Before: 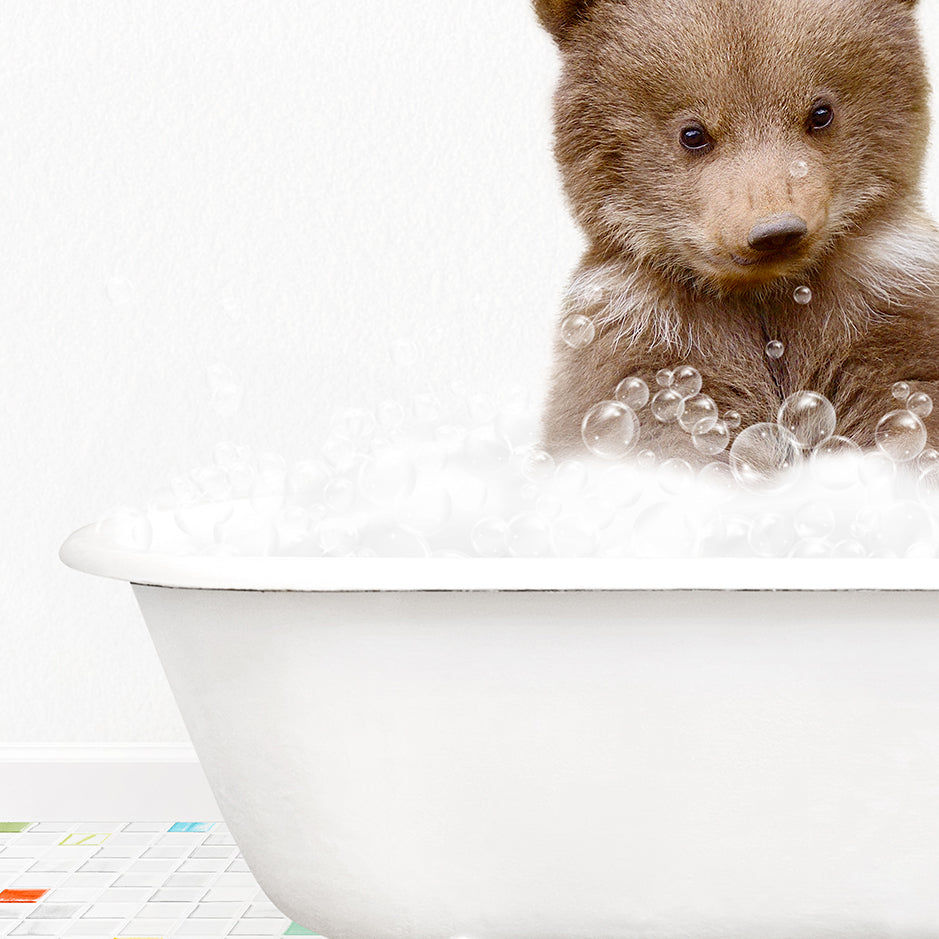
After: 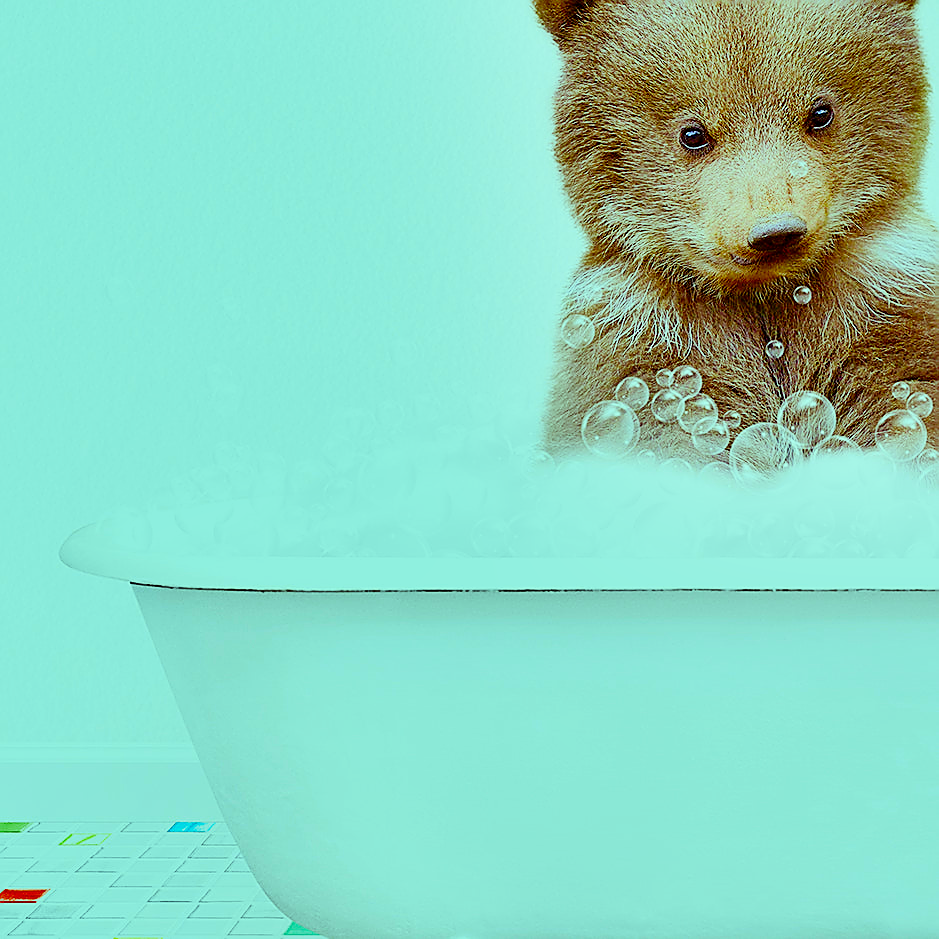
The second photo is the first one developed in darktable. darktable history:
color correction: saturation 1.8
white balance: emerald 1
exposure: black level correction 0.001, exposure 0.5 EV, compensate exposure bias true, compensate highlight preservation false
shadows and highlights: low approximation 0.01, soften with gaussian
filmic rgb: black relative exposure -7.65 EV, white relative exposure 4.56 EV, hardness 3.61, contrast 1.05
sharpen: radius 1.4, amount 1.25, threshold 0.7
color balance: mode lift, gamma, gain (sRGB), lift [0.997, 0.979, 1.021, 1.011], gamma [1, 1.084, 0.916, 0.998], gain [1, 0.87, 1.13, 1.101], contrast 4.55%, contrast fulcrum 38.24%, output saturation 104.09%
